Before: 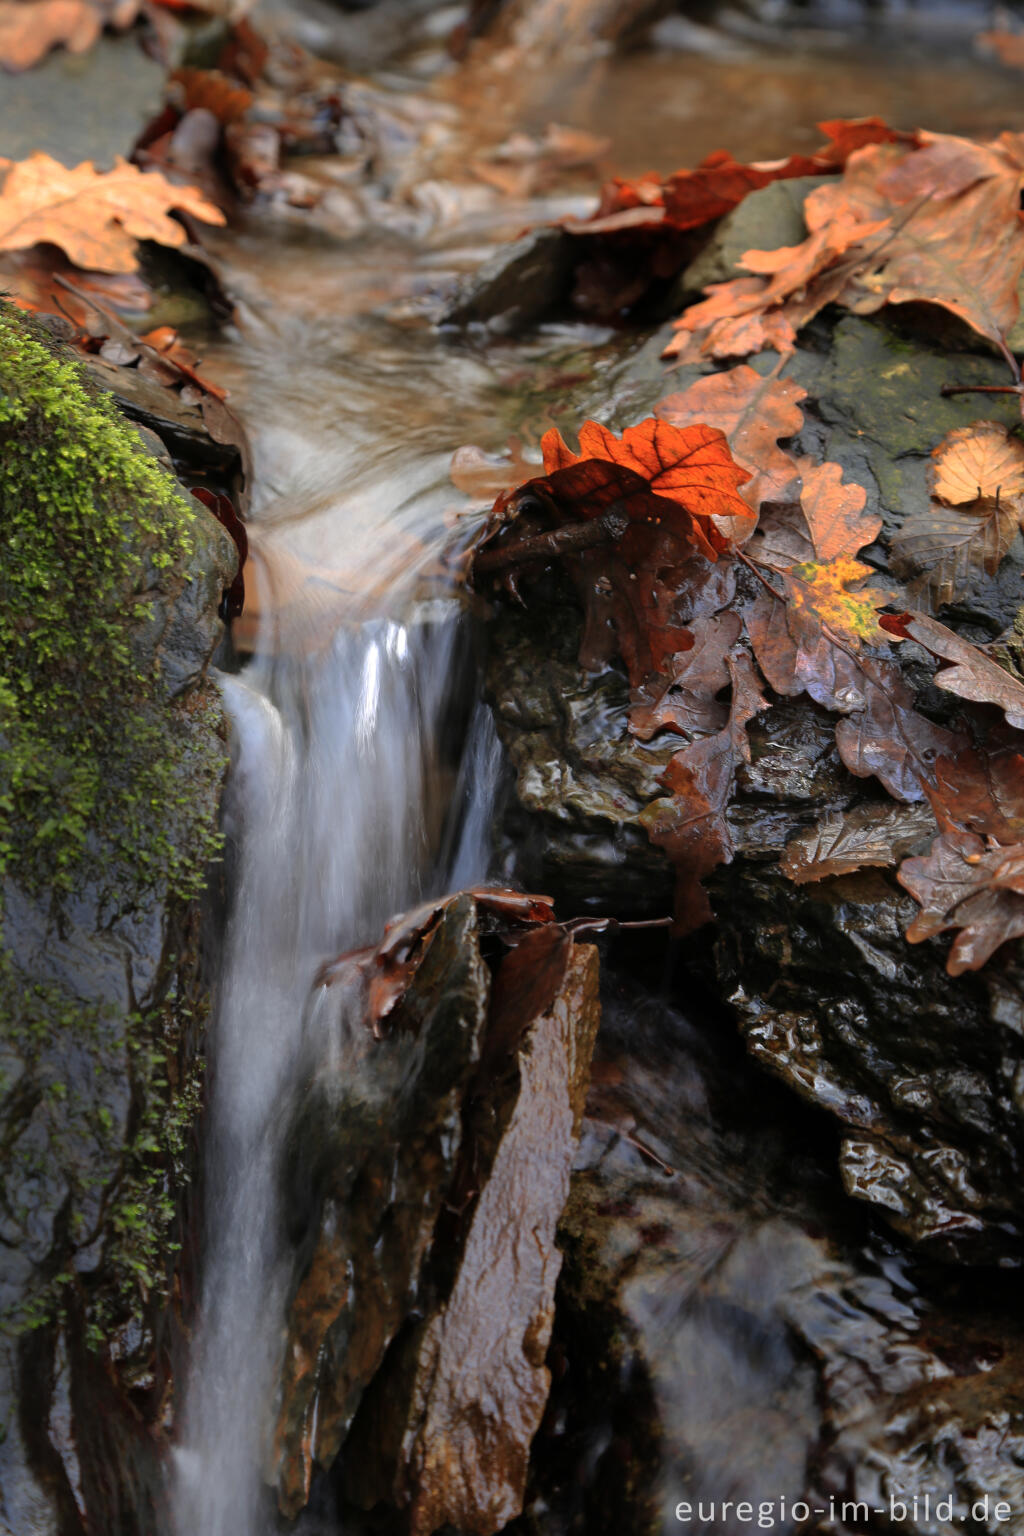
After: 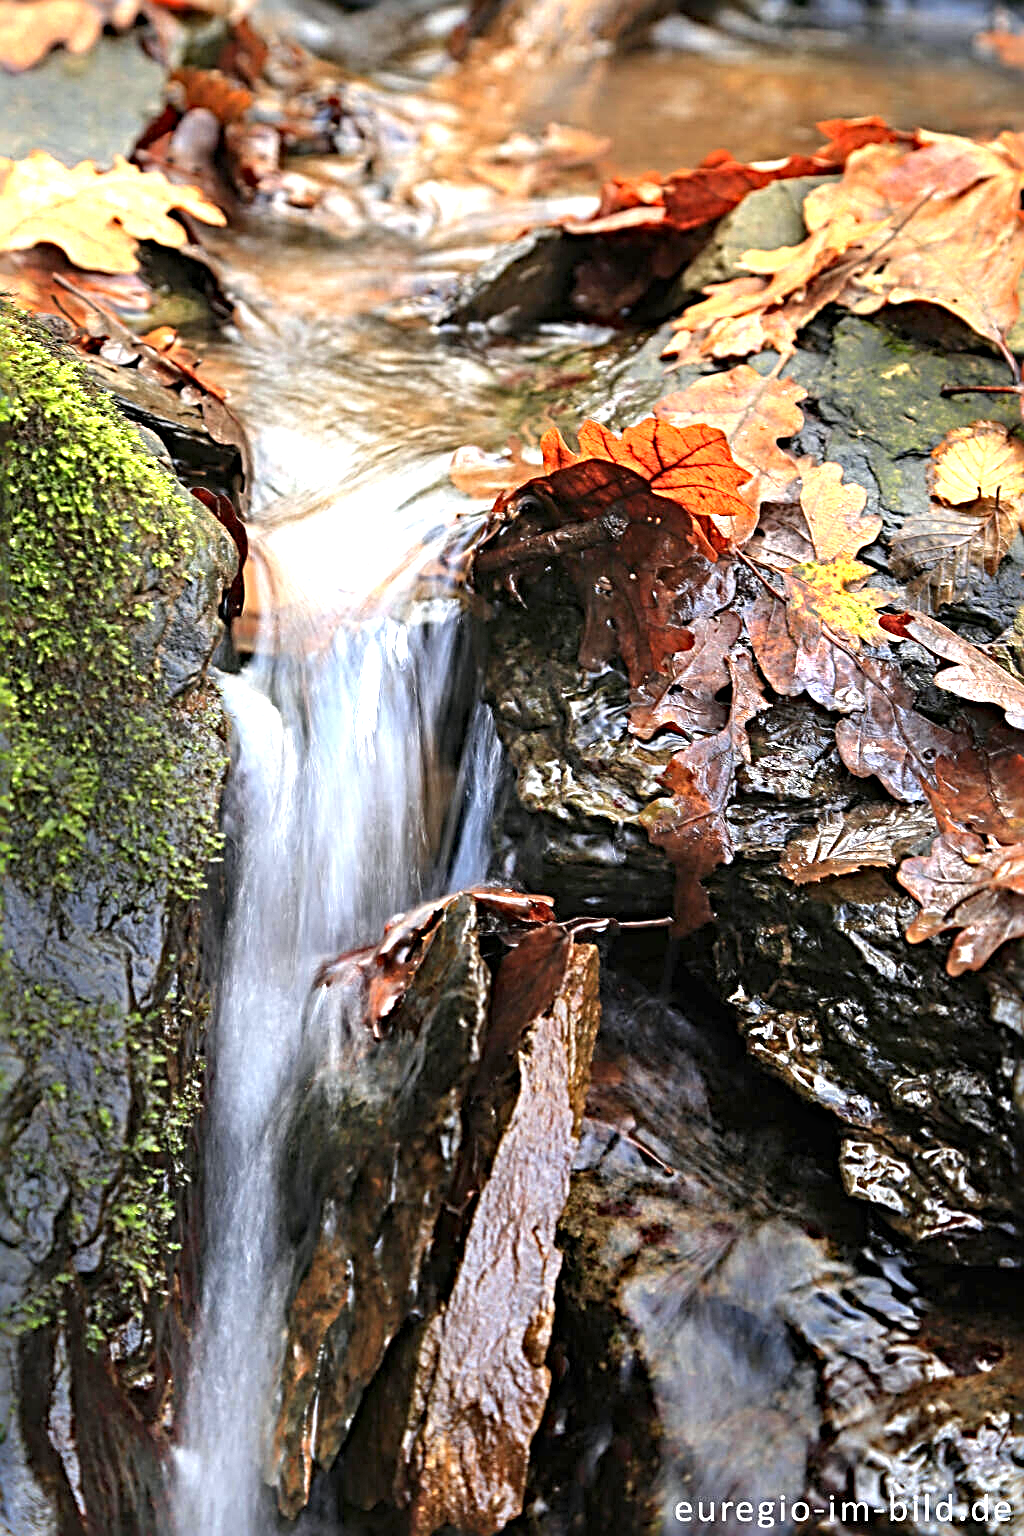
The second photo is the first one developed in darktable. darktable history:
haze removal: compatibility mode true, adaptive false
exposure: black level correction 0, exposure 1.58 EV, compensate highlight preservation false
sharpen: radius 3.674, amount 0.934
